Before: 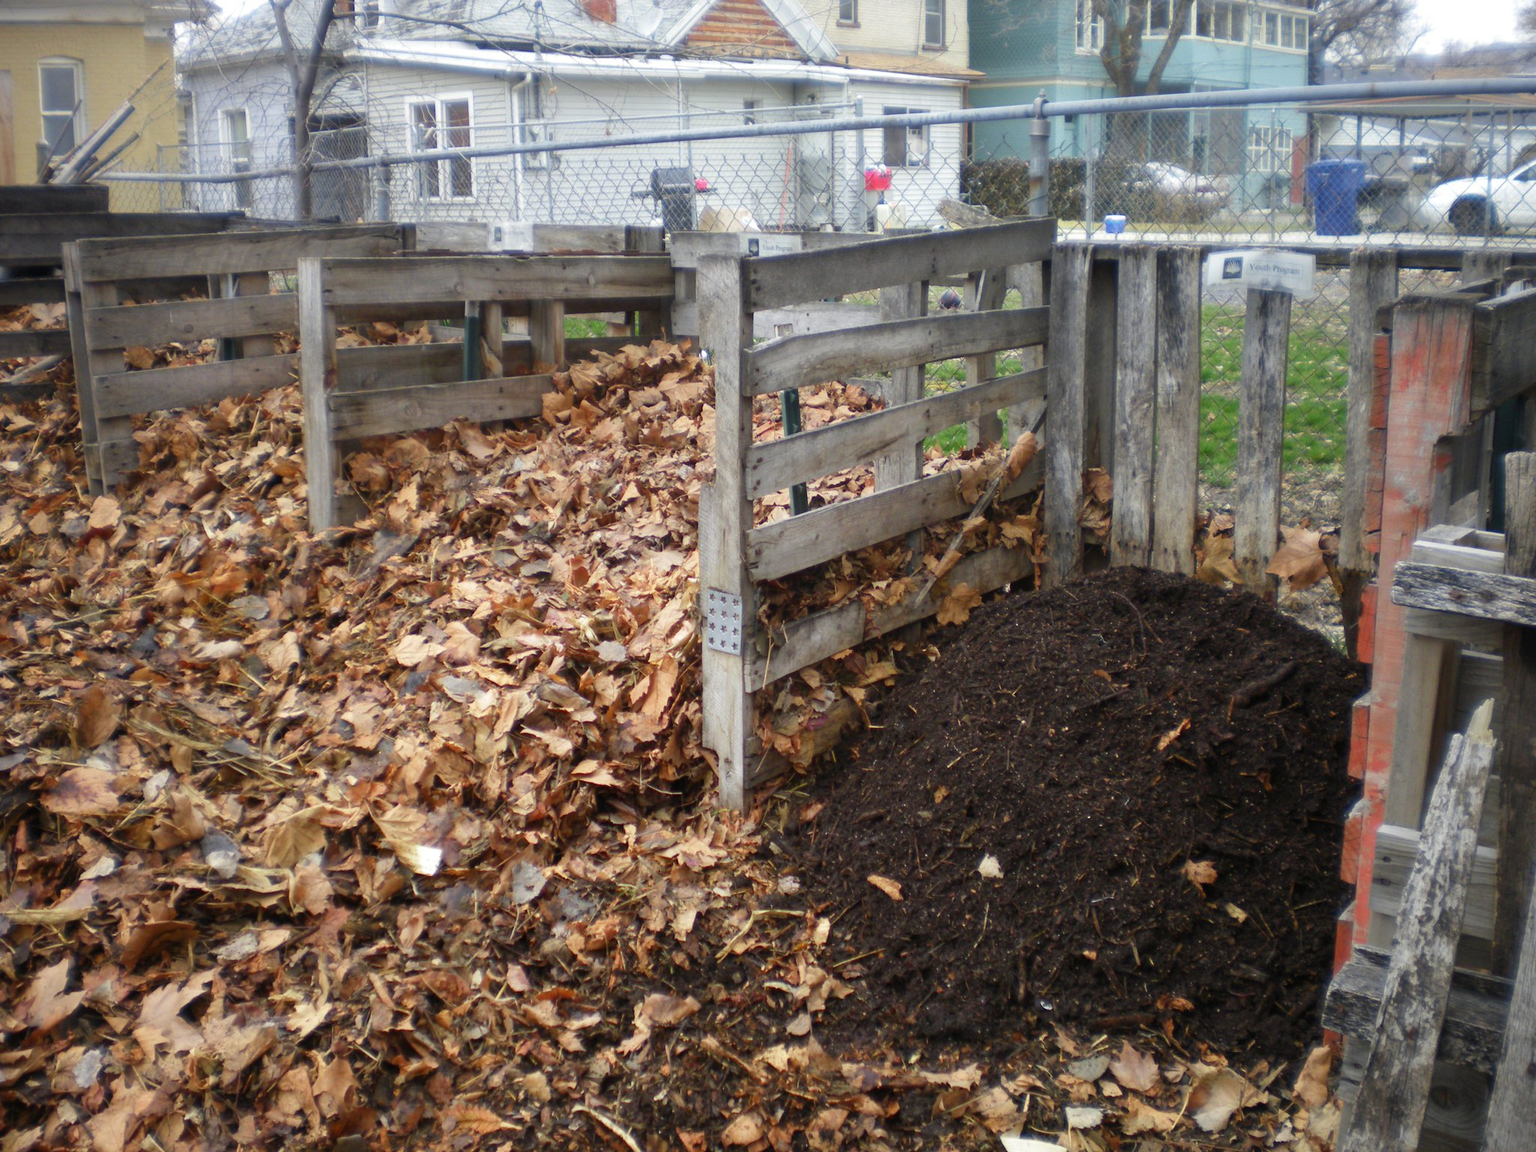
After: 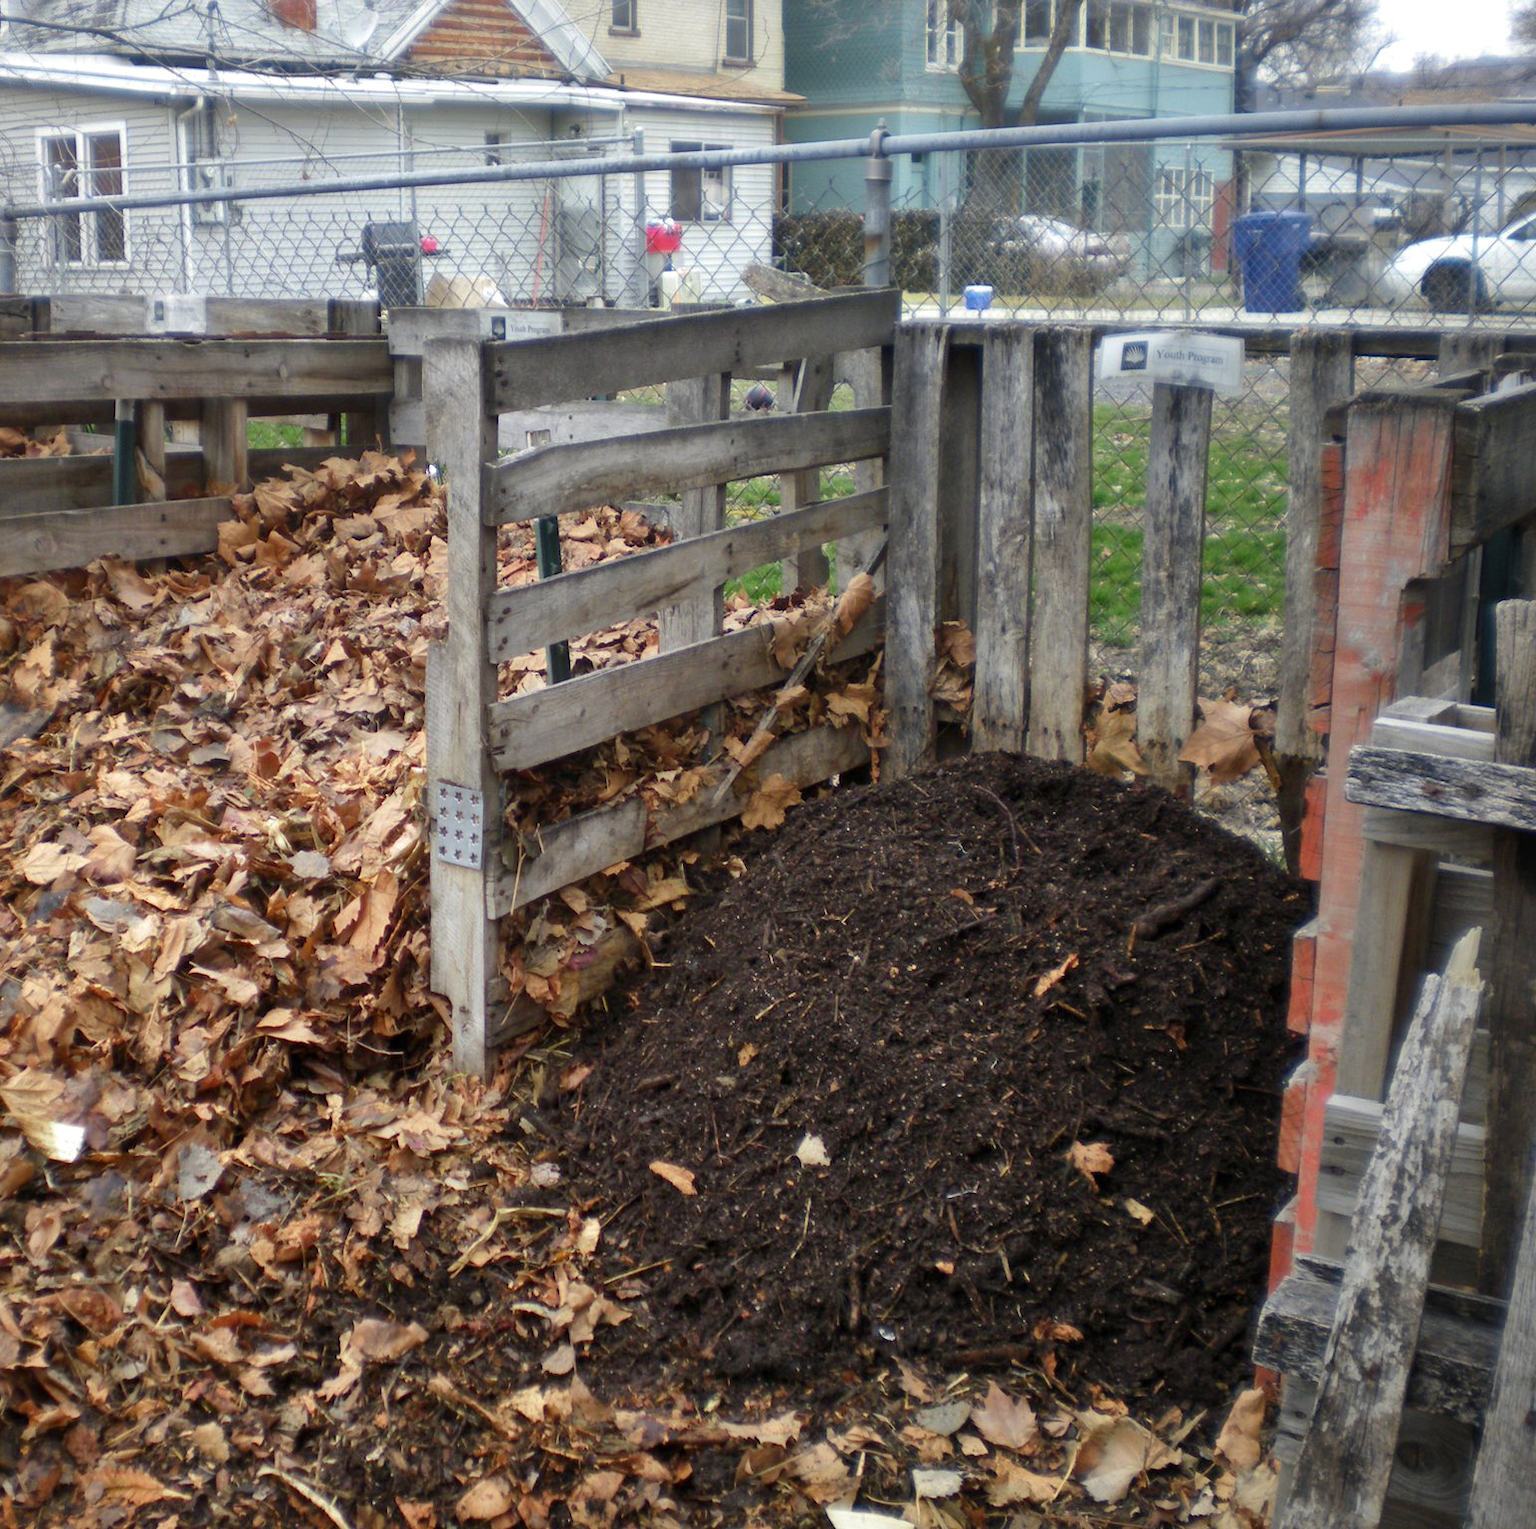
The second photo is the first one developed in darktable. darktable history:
crop and rotate: left 24.65%
local contrast: mode bilateral grid, contrast 20, coarseness 49, detail 120%, midtone range 0.2
base curve: curves: ch0 [(0, 0) (0.74, 0.67) (1, 1)], preserve colors none
shadows and highlights: shadows 37.79, highlights -27.95, soften with gaussian
